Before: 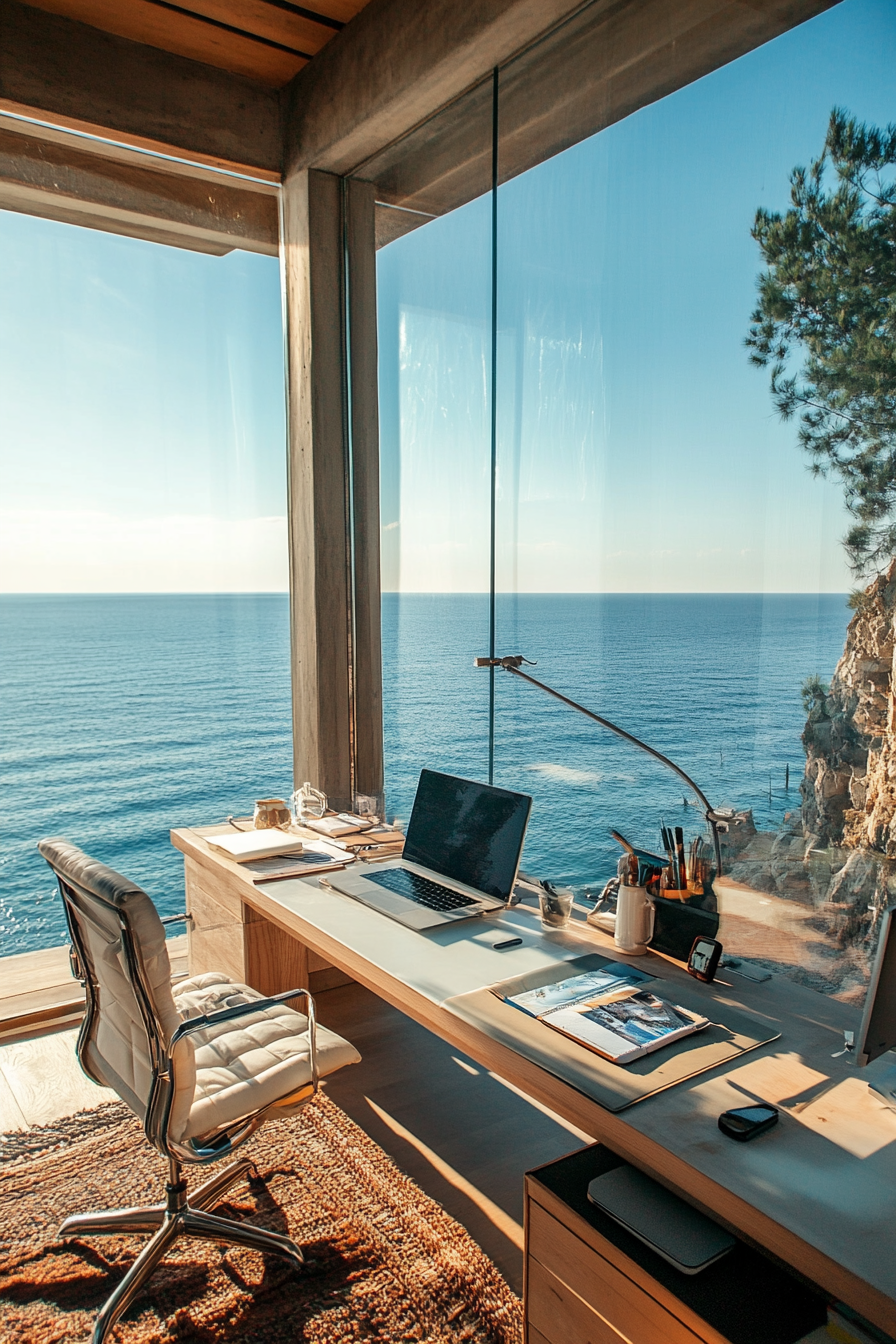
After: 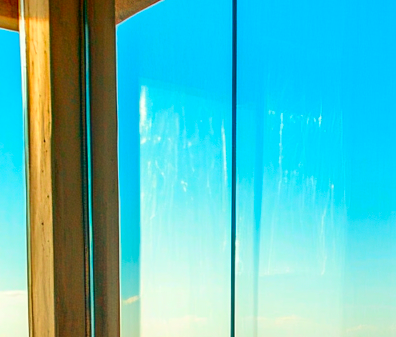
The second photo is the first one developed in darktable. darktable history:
color correction: highlights b* 0.02, saturation 2.95
crop: left 29.043%, top 16.871%, right 26.678%, bottom 58.021%
exposure: black level correction 0.004, exposure 0.015 EV, compensate highlight preservation false
